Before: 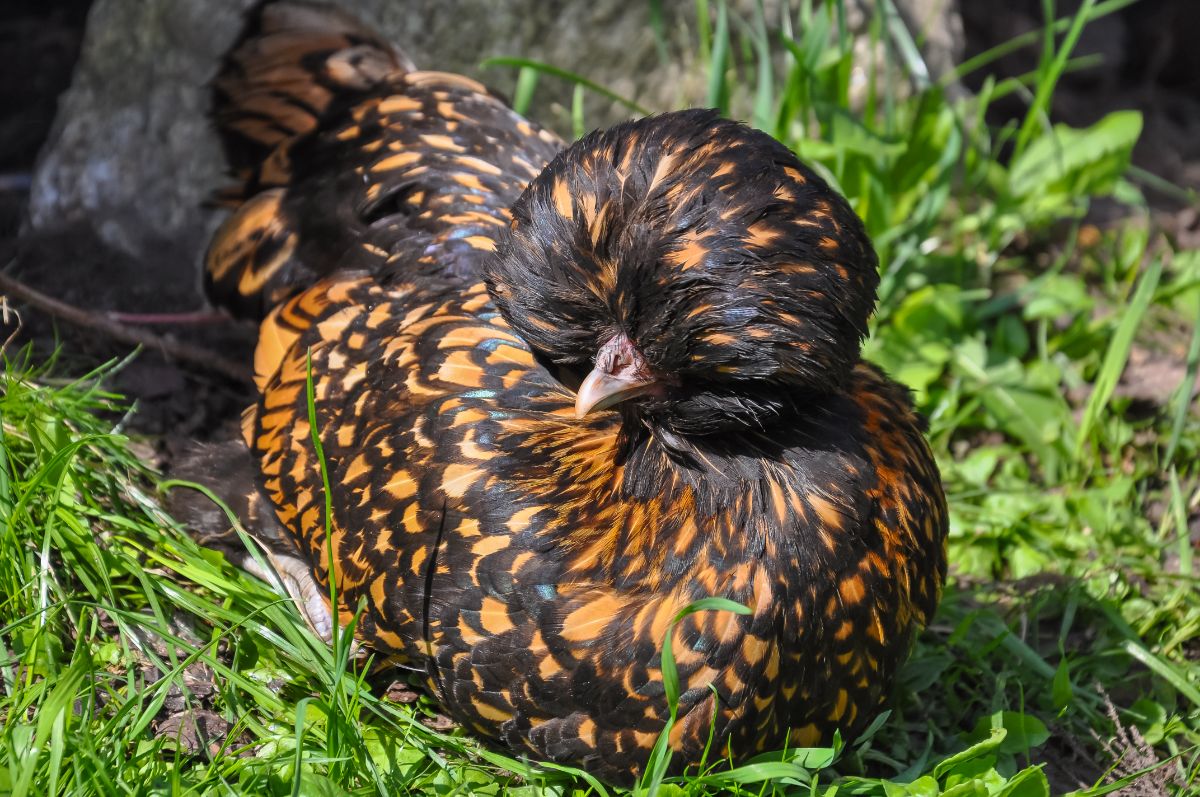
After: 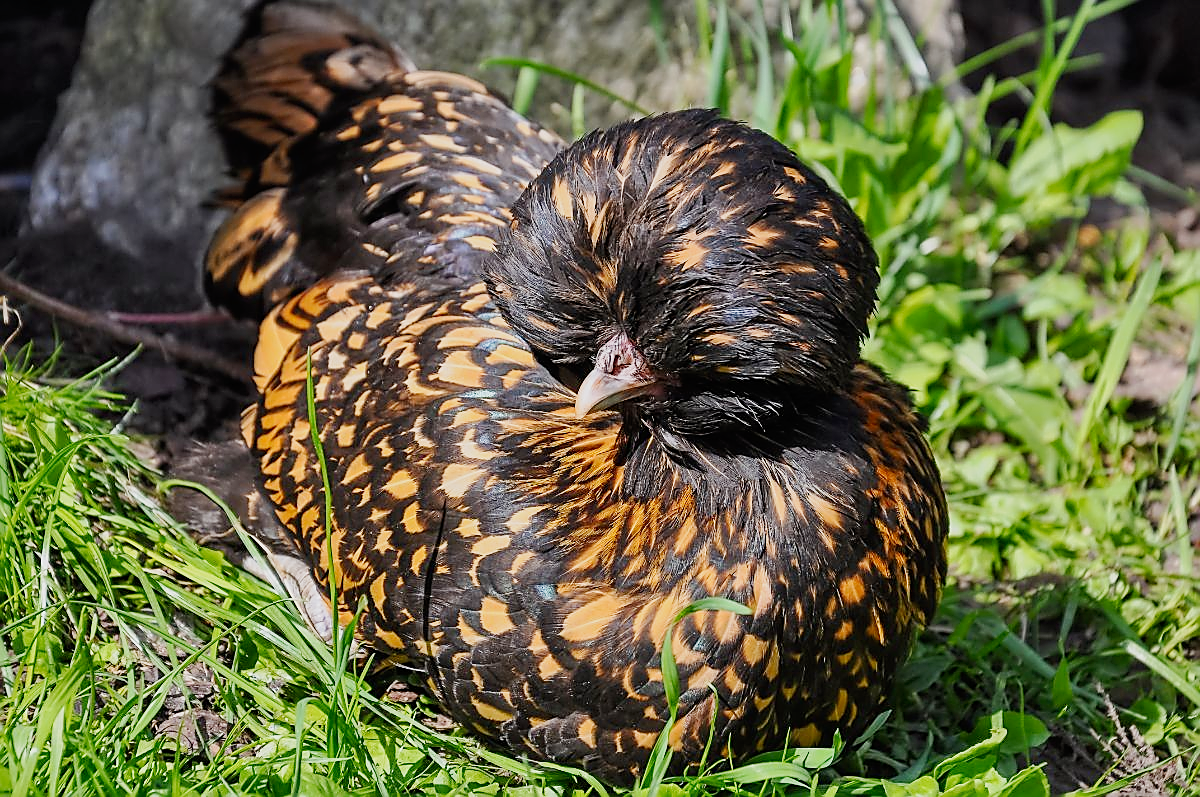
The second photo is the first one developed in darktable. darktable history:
sharpen: radius 1.425, amount 1.262, threshold 0.608
exposure: exposure -0.043 EV, compensate highlight preservation false
tone curve: curves: ch0 [(0, 0) (0.048, 0.024) (0.099, 0.082) (0.227, 0.255) (0.407, 0.482) (0.543, 0.634) (0.719, 0.77) (0.837, 0.843) (1, 0.906)]; ch1 [(0, 0) (0.3, 0.268) (0.404, 0.374) (0.475, 0.463) (0.501, 0.499) (0.514, 0.502) (0.551, 0.541) (0.643, 0.648) (0.682, 0.674) (0.802, 0.812) (1, 1)]; ch2 [(0, 0) (0.259, 0.207) (0.323, 0.311) (0.364, 0.368) (0.442, 0.461) (0.498, 0.498) (0.531, 0.528) (0.581, 0.602) (0.629, 0.659) (0.768, 0.728) (1, 1)], preserve colors none
